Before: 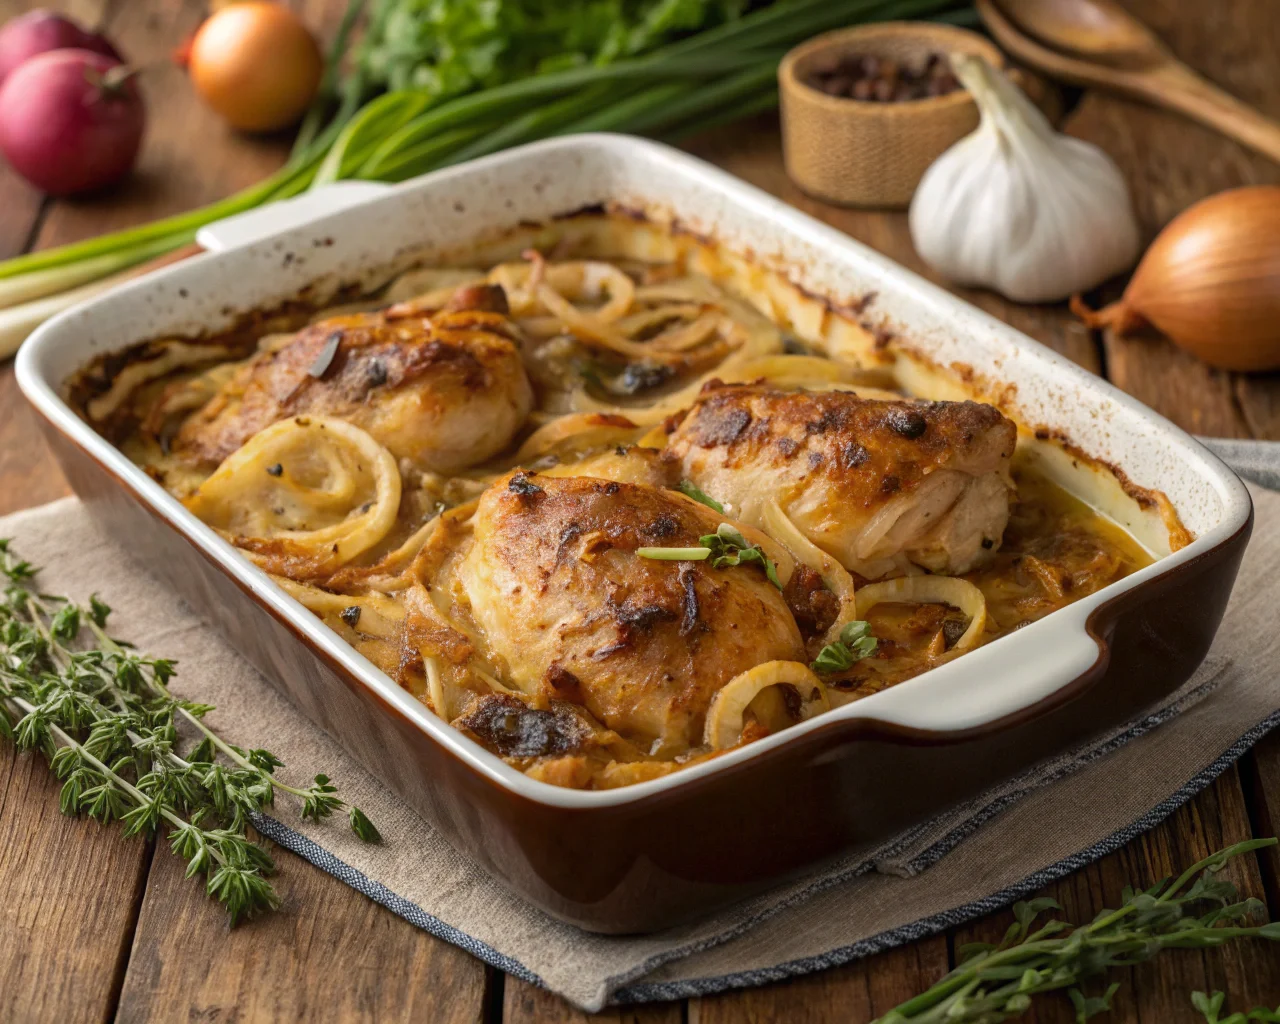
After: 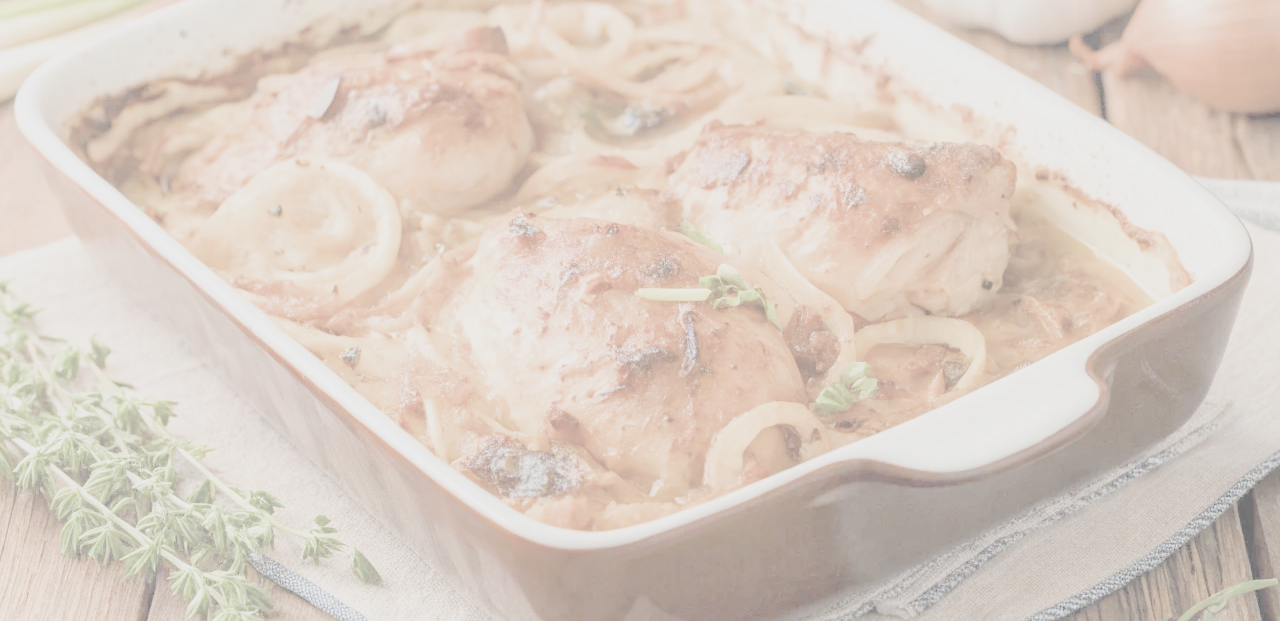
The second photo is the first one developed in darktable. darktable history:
crop and rotate: top 25.357%, bottom 13.942%
filmic rgb: middle gray luminance 2.5%, black relative exposure -10 EV, white relative exposure 7 EV, threshold 6 EV, dynamic range scaling 10%, target black luminance 0%, hardness 3.19, latitude 44.39%, contrast 0.682, highlights saturation mix 5%, shadows ↔ highlights balance 13.63%, add noise in highlights 0, color science v3 (2019), use custom middle-gray values true, iterations of high-quality reconstruction 0, contrast in highlights soft, enable highlight reconstruction true
contrast brightness saturation: contrast -0.32, brightness 0.75, saturation -0.78
exposure: exposure 0.426 EV, compensate highlight preservation false
